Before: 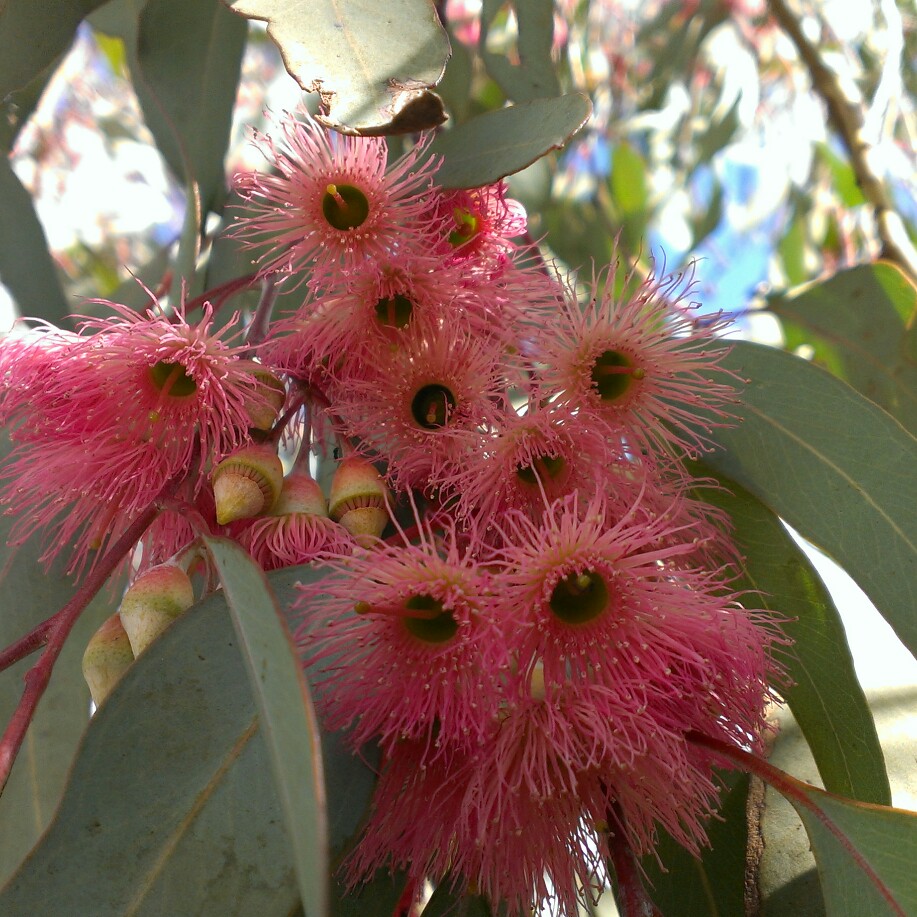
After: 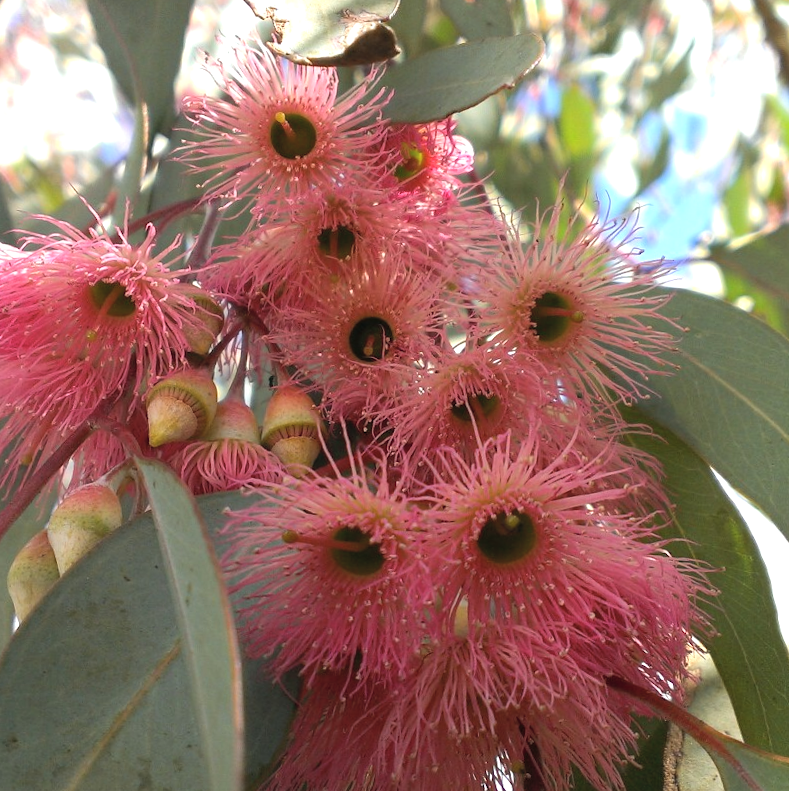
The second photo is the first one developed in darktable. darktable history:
crop and rotate: angle -2.86°, left 5.08%, top 5.165%, right 4.649%, bottom 4.291%
contrast brightness saturation: brightness 0.133
tone equalizer: -8 EV -0.392 EV, -7 EV -0.379 EV, -6 EV -0.308 EV, -5 EV -0.244 EV, -3 EV 0.205 EV, -2 EV 0.333 EV, -1 EV 0.373 EV, +0 EV 0.421 EV, edges refinement/feathering 500, mask exposure compensation -1.57 EV, preserve details no
